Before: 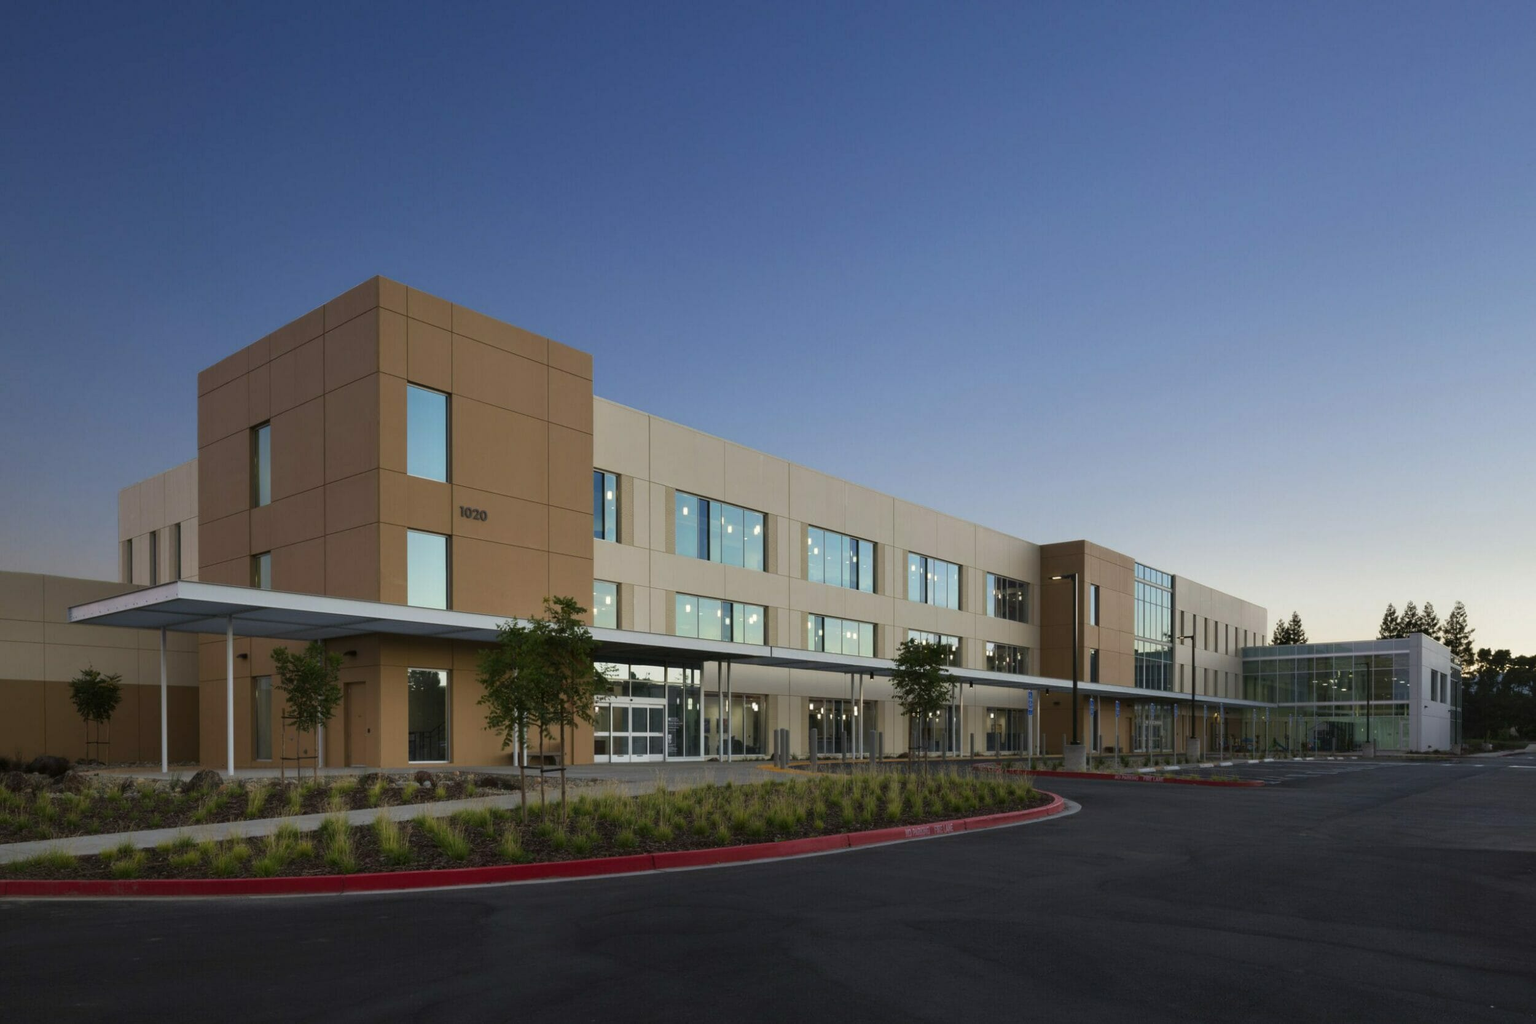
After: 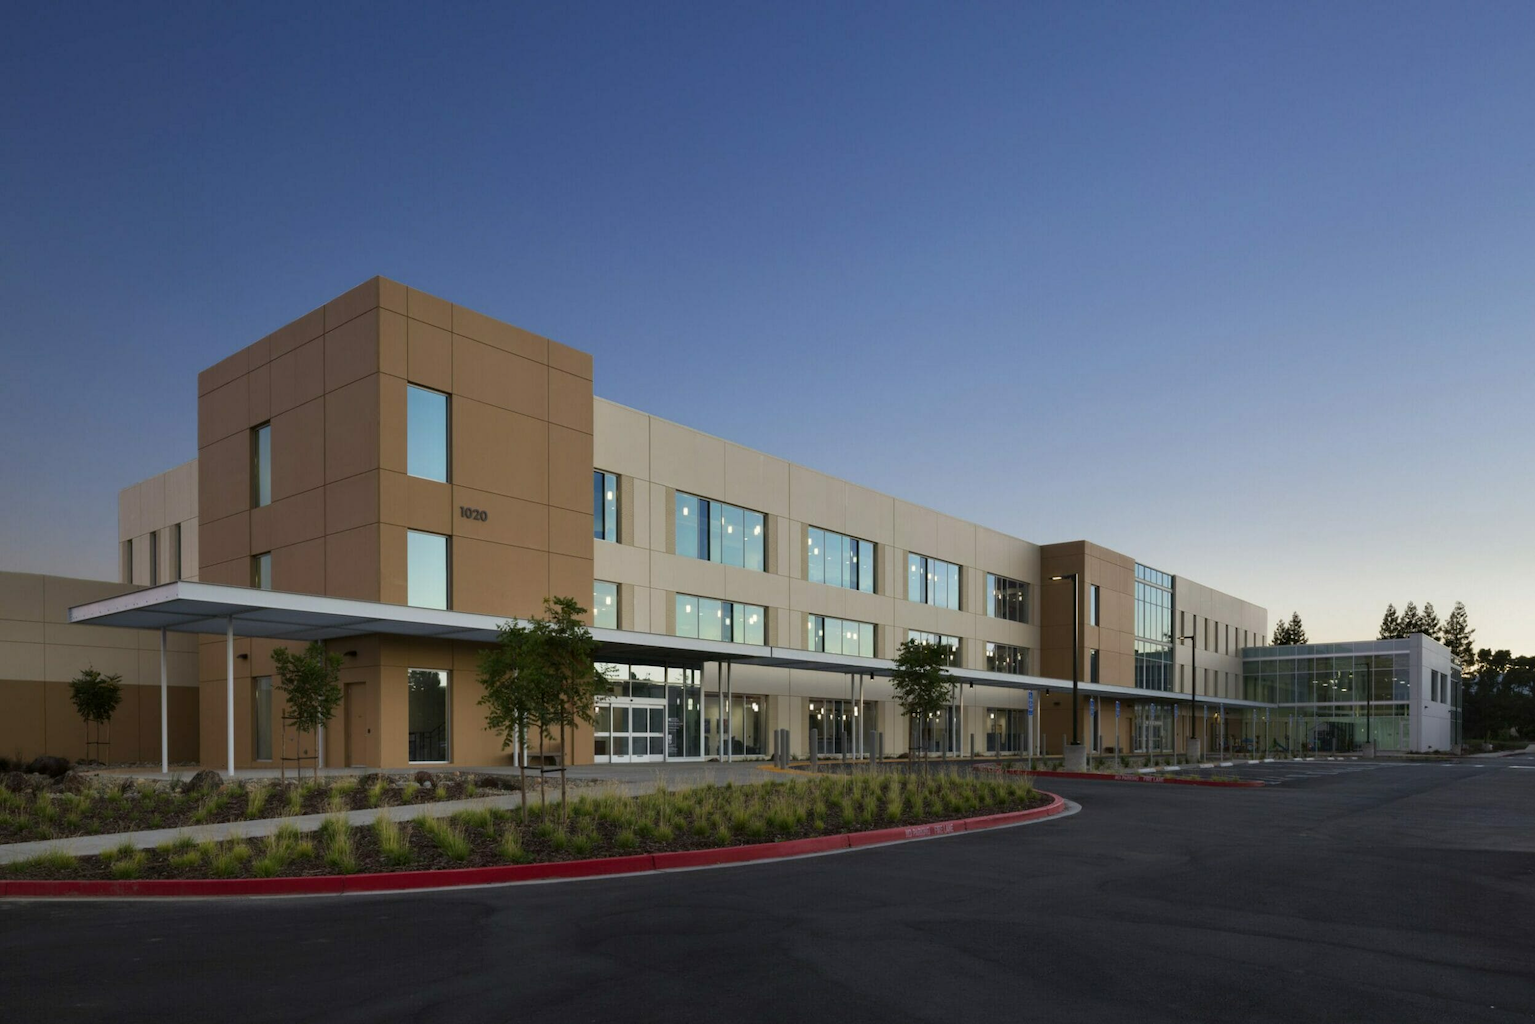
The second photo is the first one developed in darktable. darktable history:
shadows and highlights: shadows 20.55, highlights -20.99, soften with gaussian
exposure: black level correction 0.002, compensate highlight preservation false
